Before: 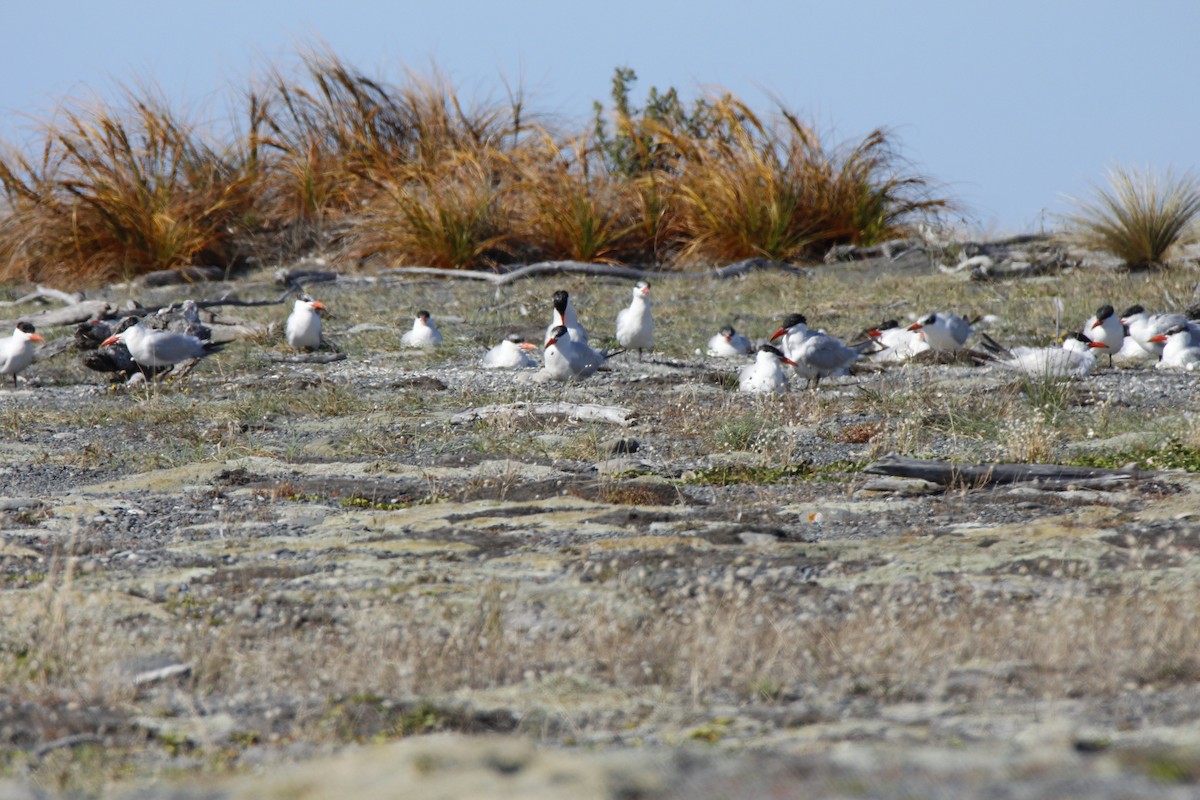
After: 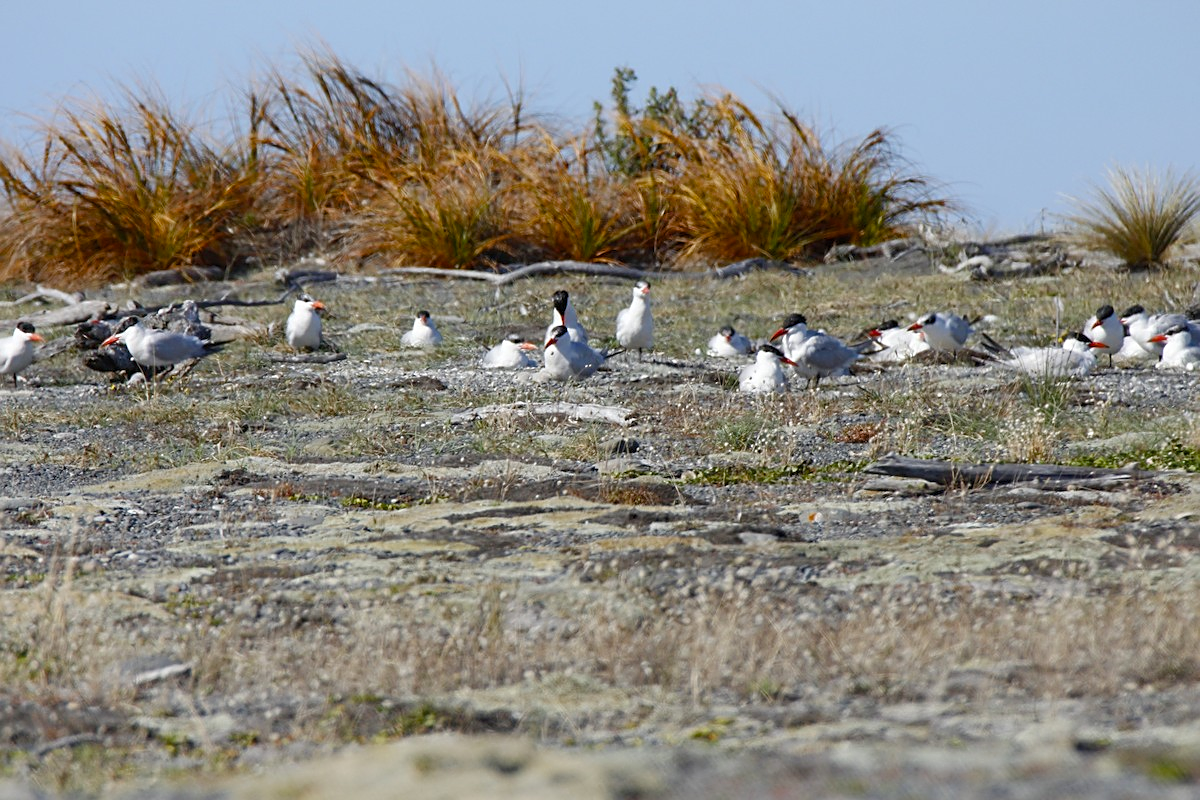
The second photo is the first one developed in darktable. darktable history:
color balance rgb: perceptual saturation grading › global saturation 20%, perceptual saturation grading › highlights -25%, perceptual saturation grading › shadows 25%
sharpen: on, module defaults
